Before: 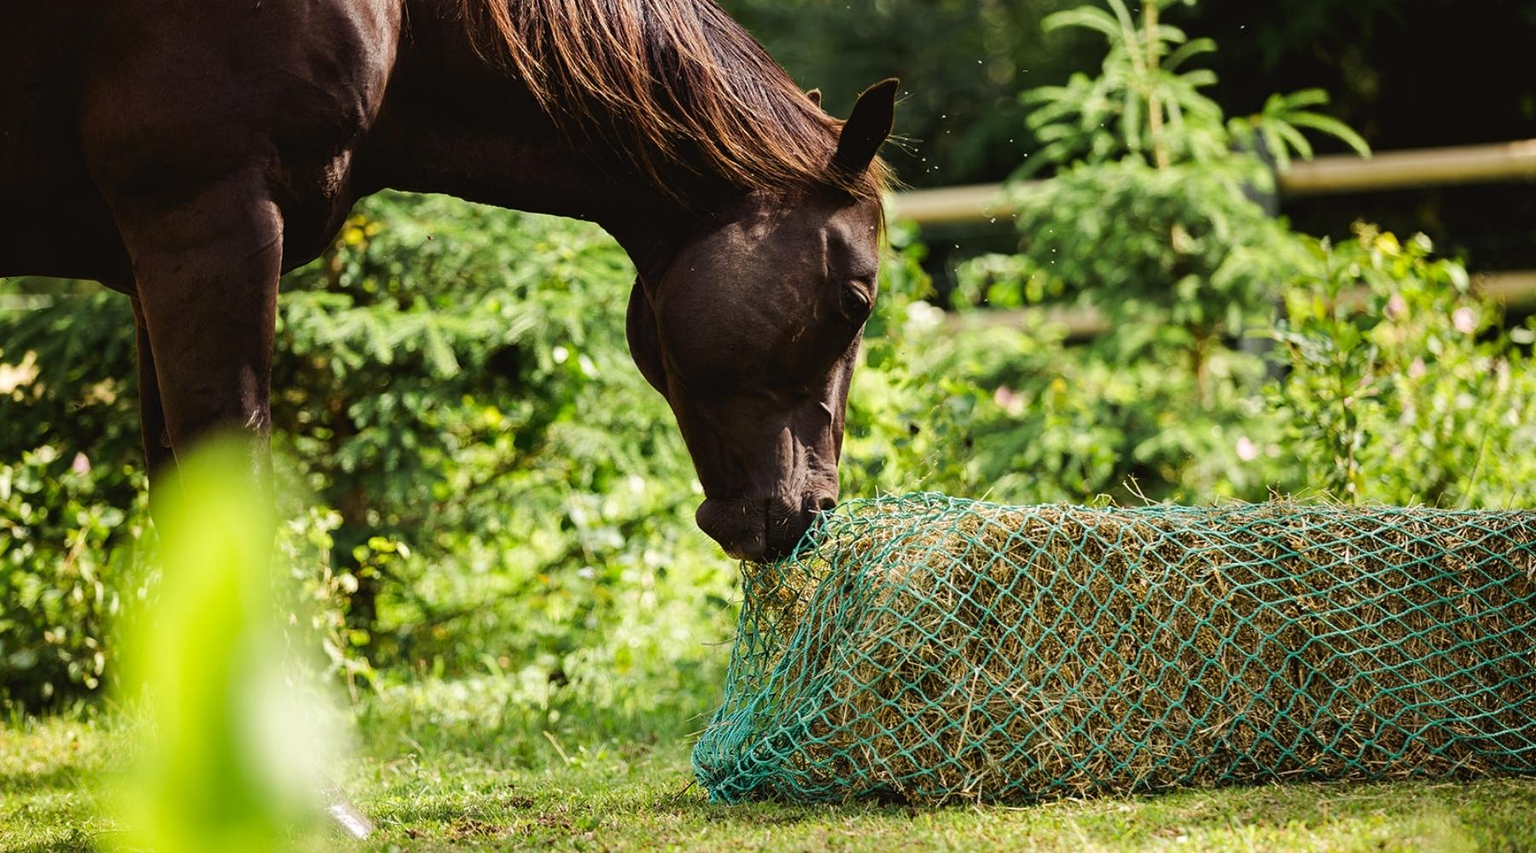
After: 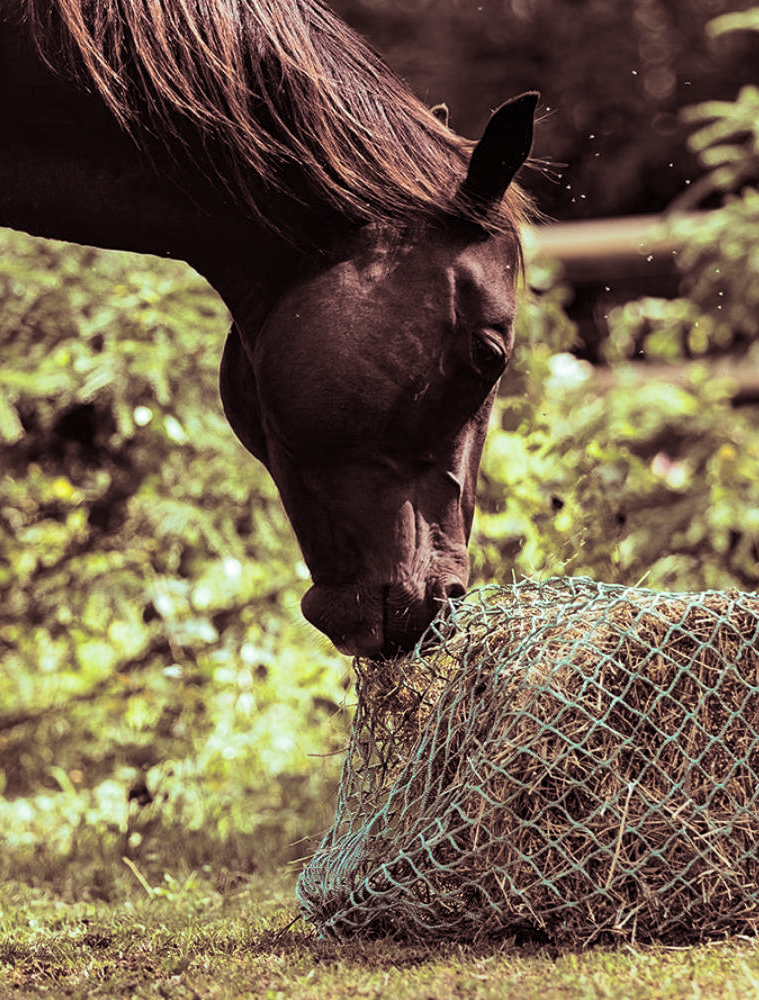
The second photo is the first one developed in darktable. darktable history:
crop: left 28.583%, right 29.231%
split-toning: shadows › saturation 0.3, highlights › hue 180°, highlights › saturation 0.3, compress 0%
local contrast: mode bilateral grid, contrast 20, coarseness 50, detail 130%, midtone range 0.2
